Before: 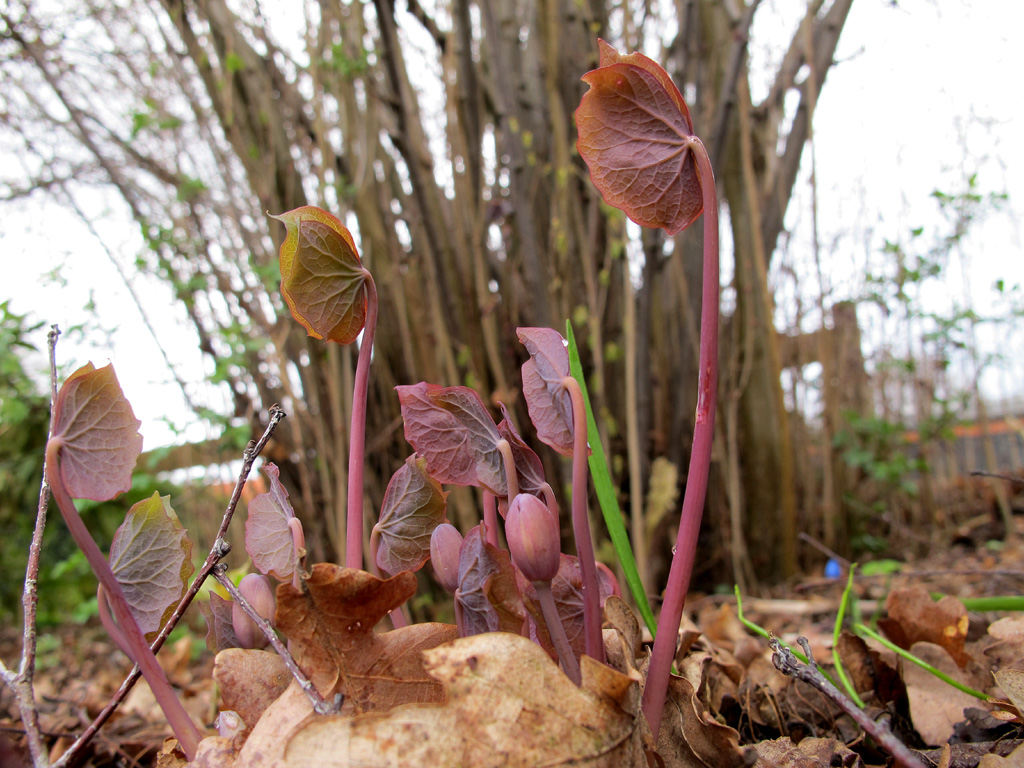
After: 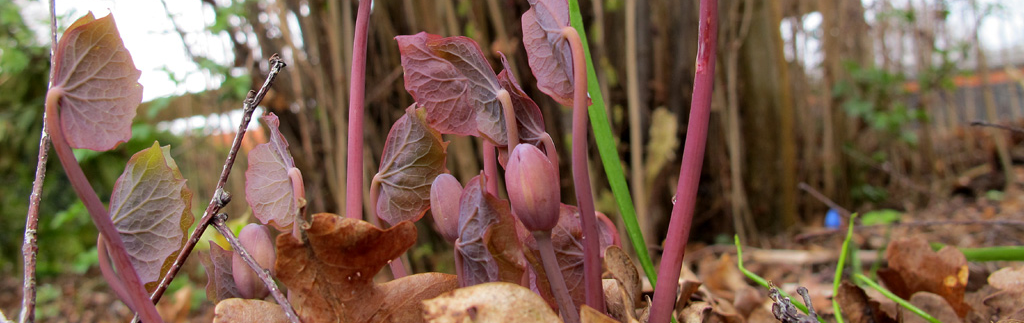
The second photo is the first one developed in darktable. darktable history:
crop: top 45.602%, bottom 12.255%
